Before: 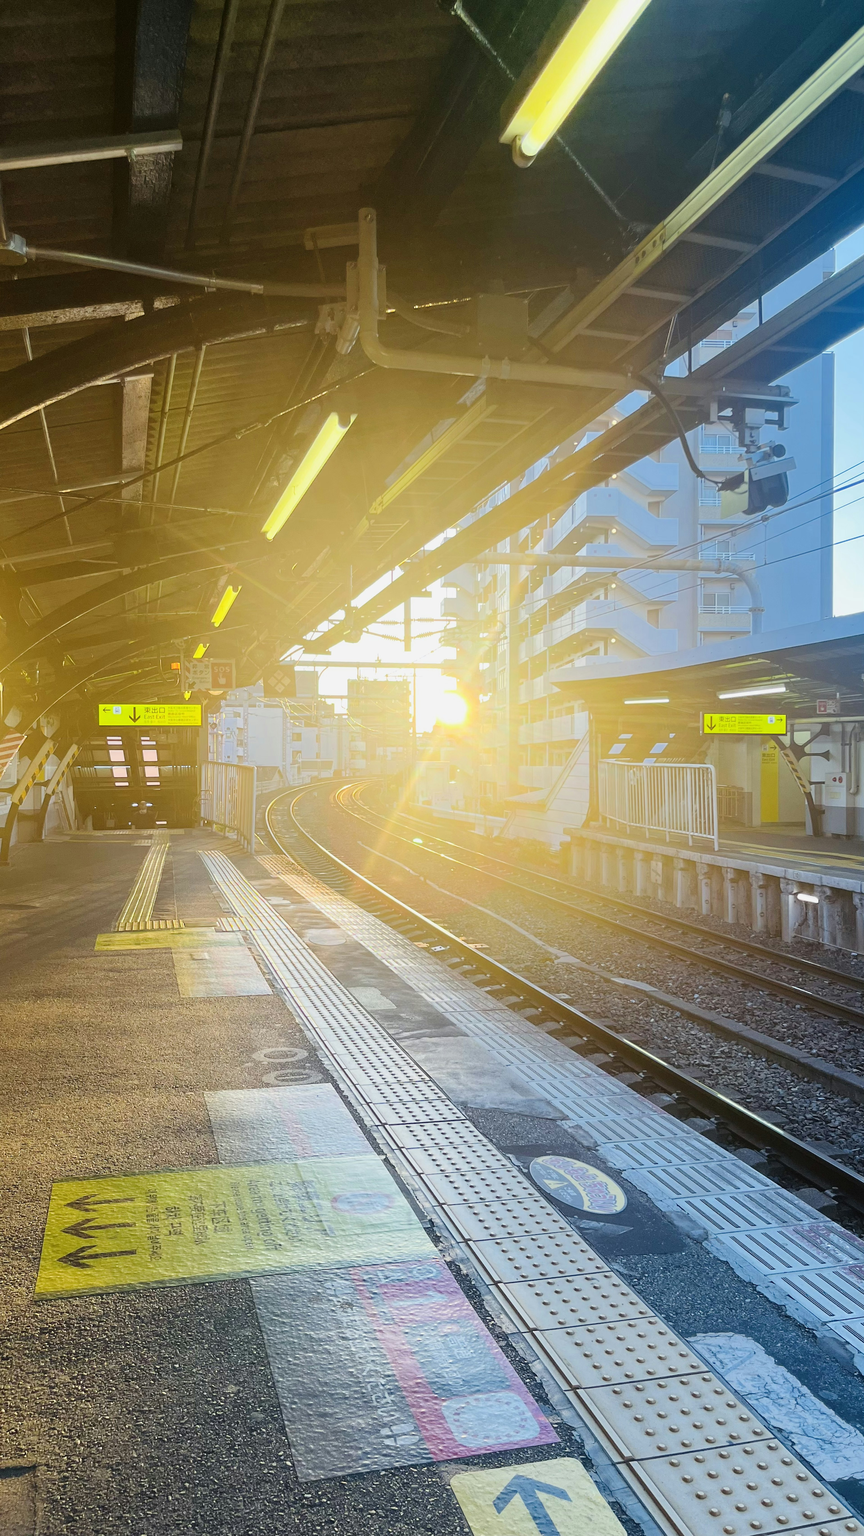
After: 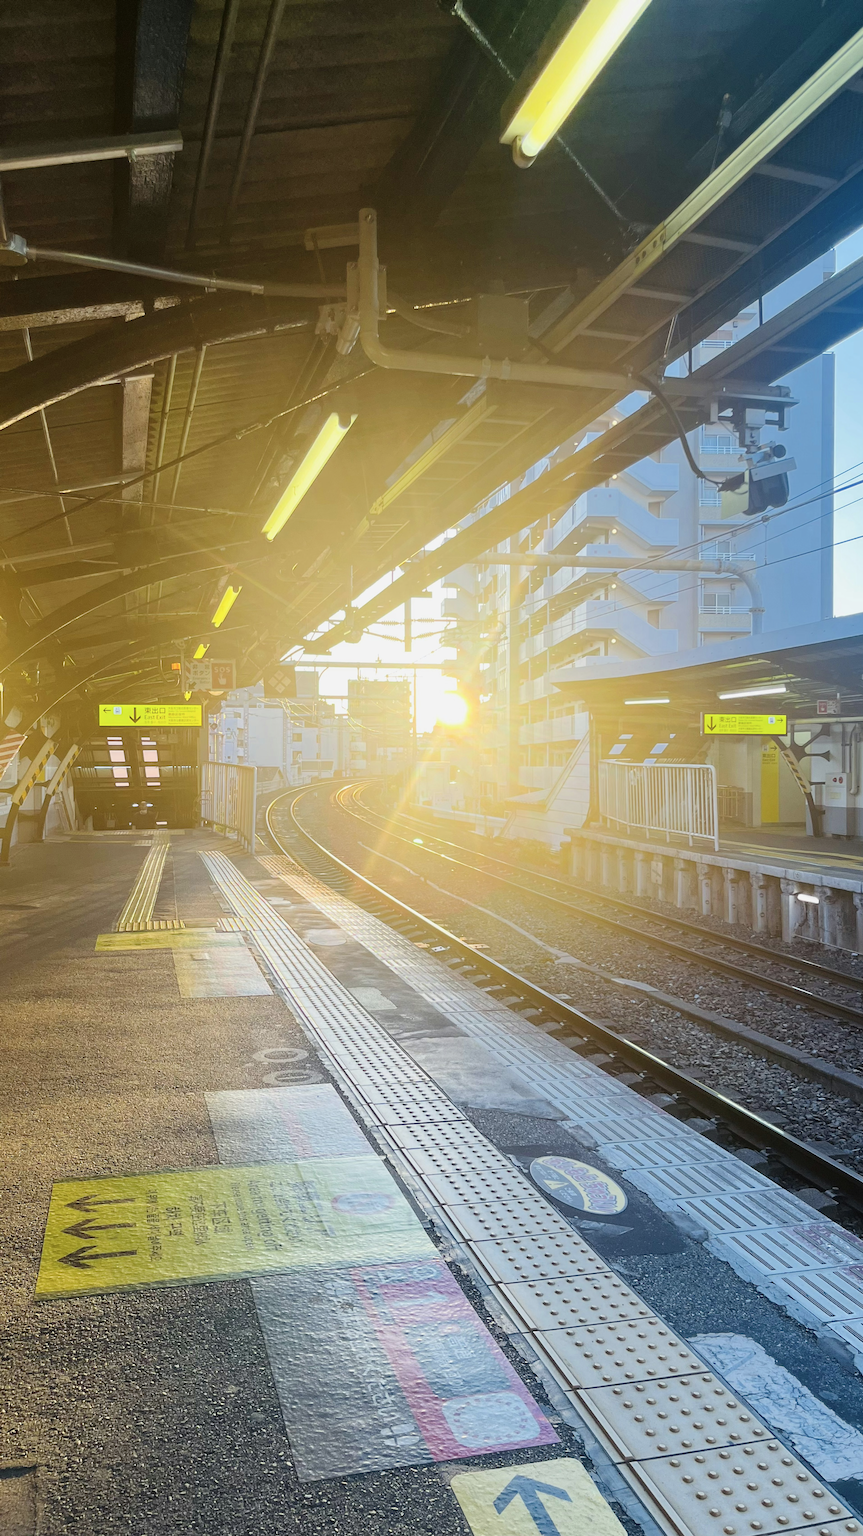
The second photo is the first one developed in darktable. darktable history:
contrast brightness saturation: saturation -0.091
